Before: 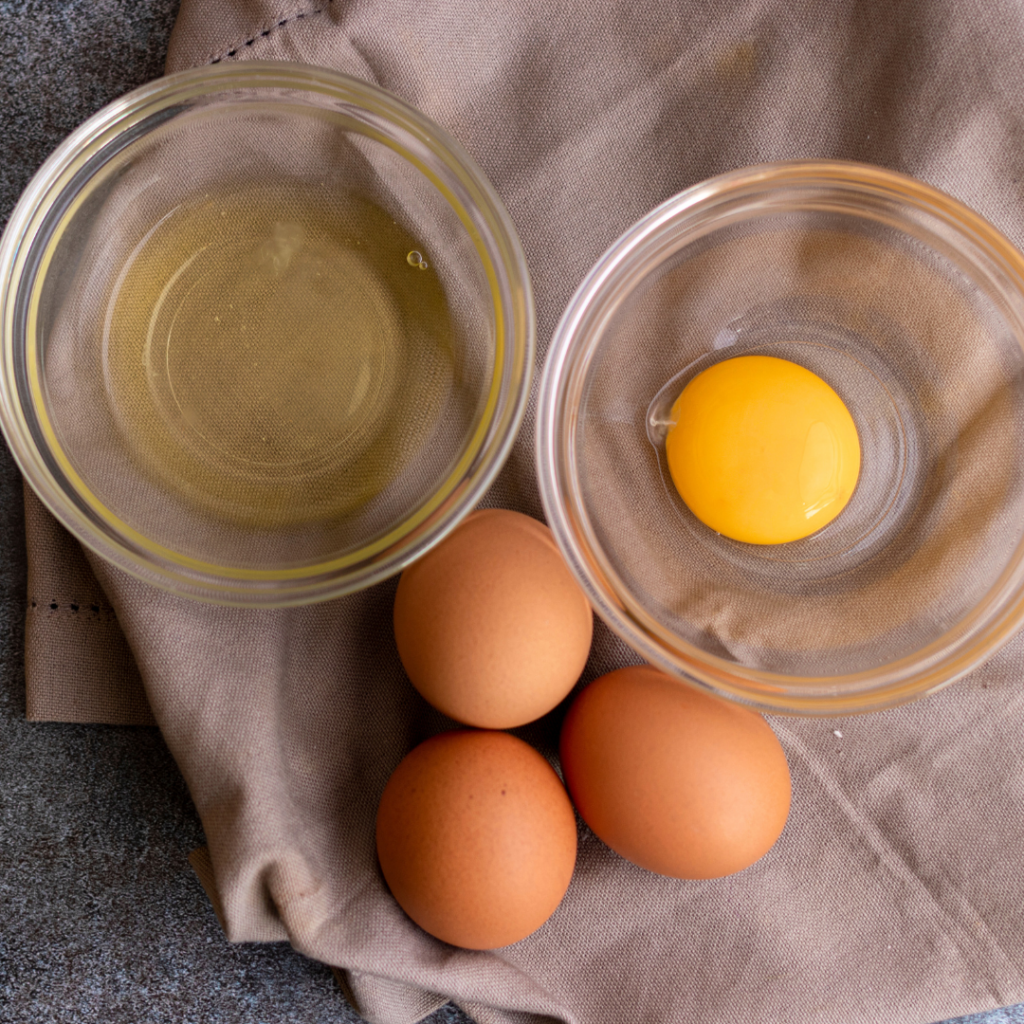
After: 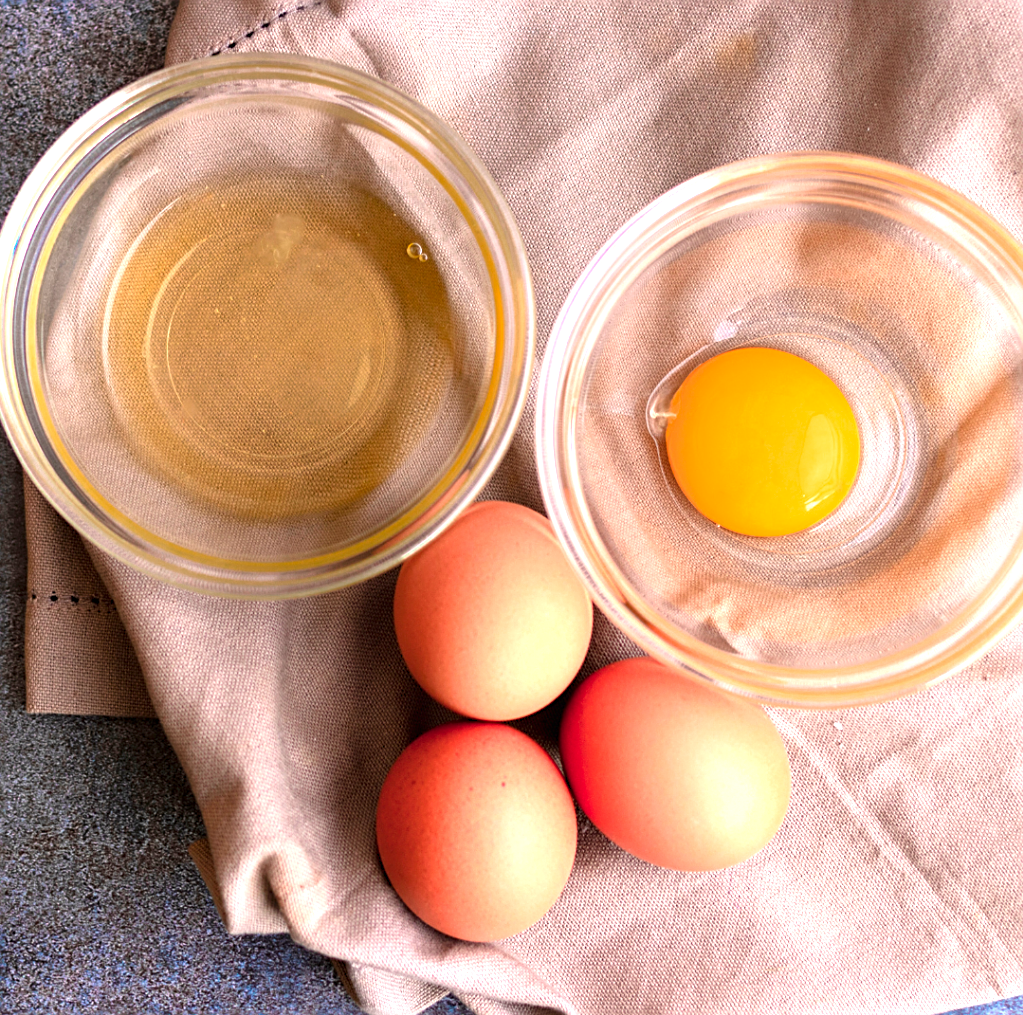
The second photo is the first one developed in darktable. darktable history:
crop: top 0.827%, right 0.045%
levels: black 0.08%, levels [0, 0.476, 0.951]
color zones: curves: ch0 [(0, 0.553) (0.123, 0.58) (0.23, 0.419) (0.468, 0.155) (0.605, 0.132) (0.723, 0.063) (0.833, 0.172) (0.921, 0.468)]; ch1 [(0.025, 0.645) (0.229, 0.584) (0.326, 0.551) (0.537, 0.446) (0.599, 0.911) (0.708, 1) (0.805, 0.944)]; ch2 [(0.086, 0.468) (0.254, 0.464) (0.638, 0.564) (0.702, 0.592) (0.768, 0.564)]
exposure: black level correction 0, exposure 1 EV, compensate highlight preservation false
sharpen: on, module defaults
